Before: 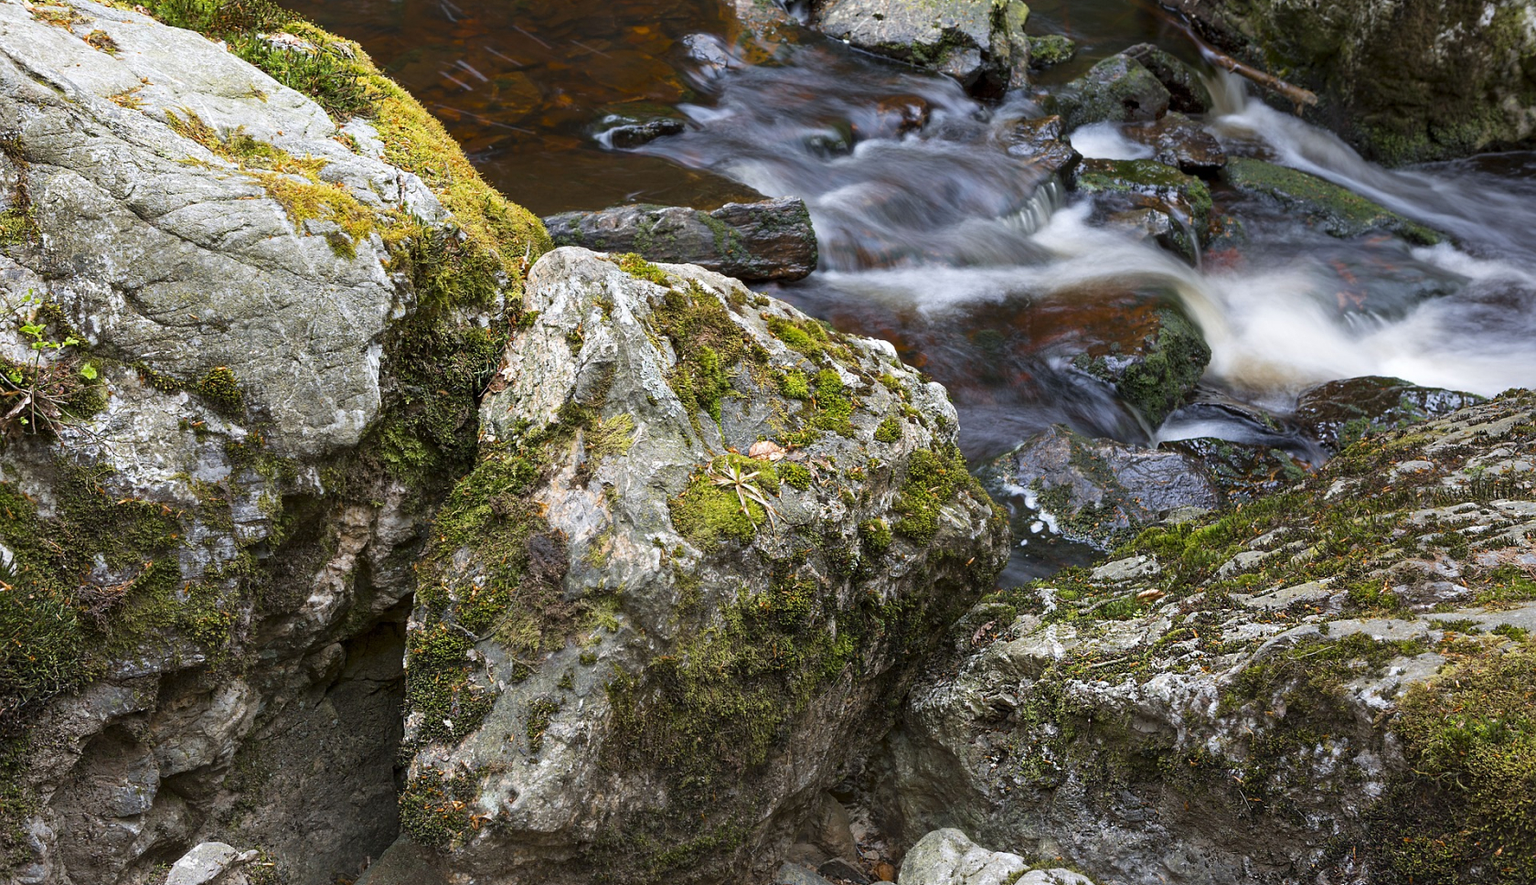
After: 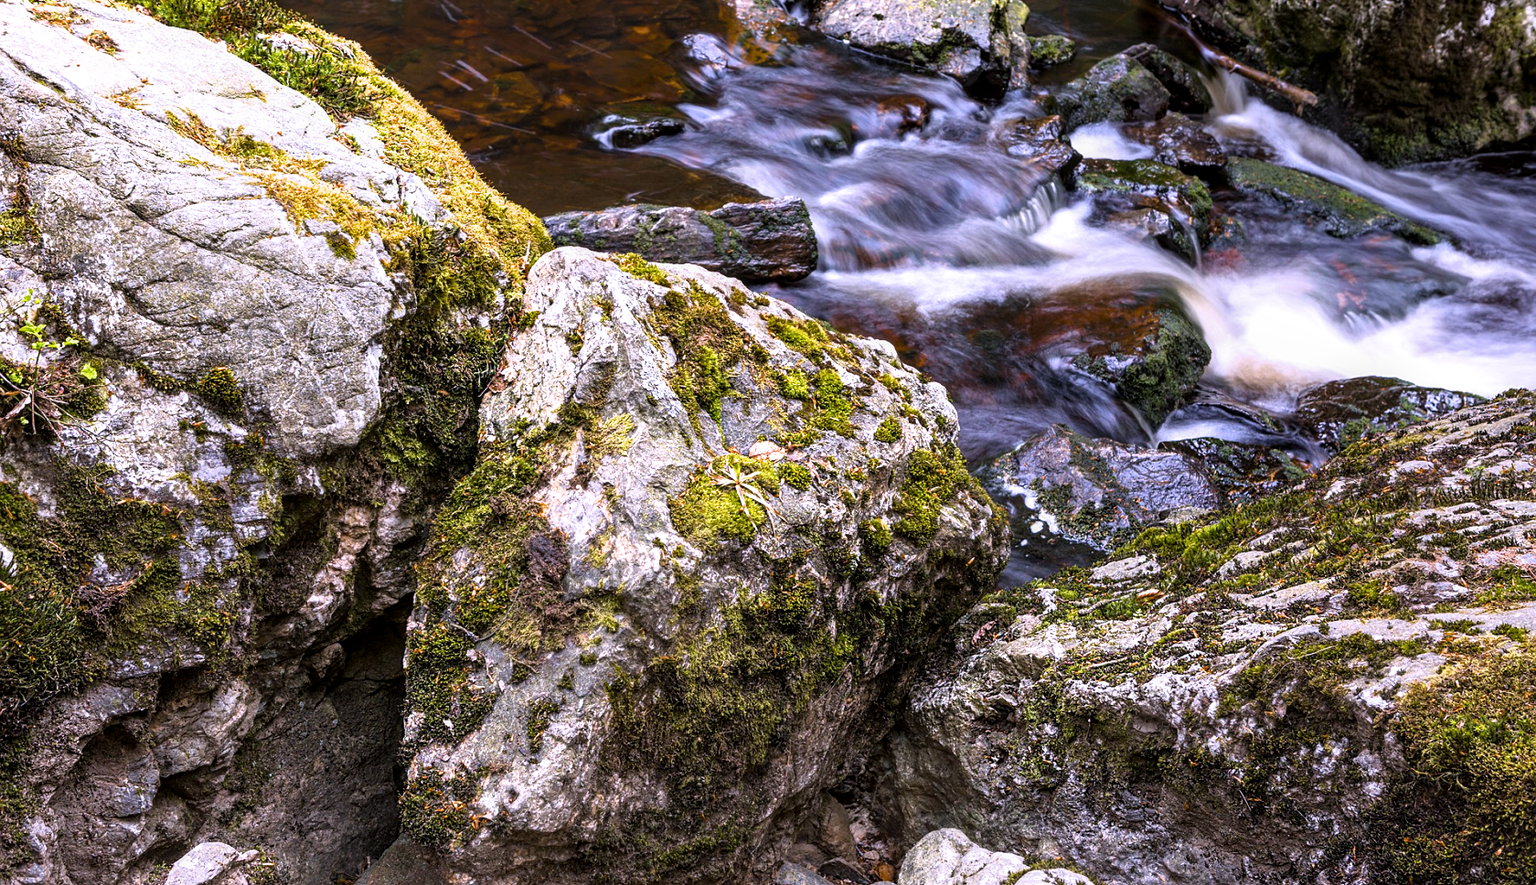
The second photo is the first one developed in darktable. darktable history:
filmic rgb: black relative exposure -9.08 EV, white relative exposure 2.3 EV, hardness 7.49
local contrast: on, module defaults
exposure: exposure 0.178 EV, compensate exposure bias true
color balance rgb: global vibrance 42.74%
white balance: red 1.066, blue 1.119
